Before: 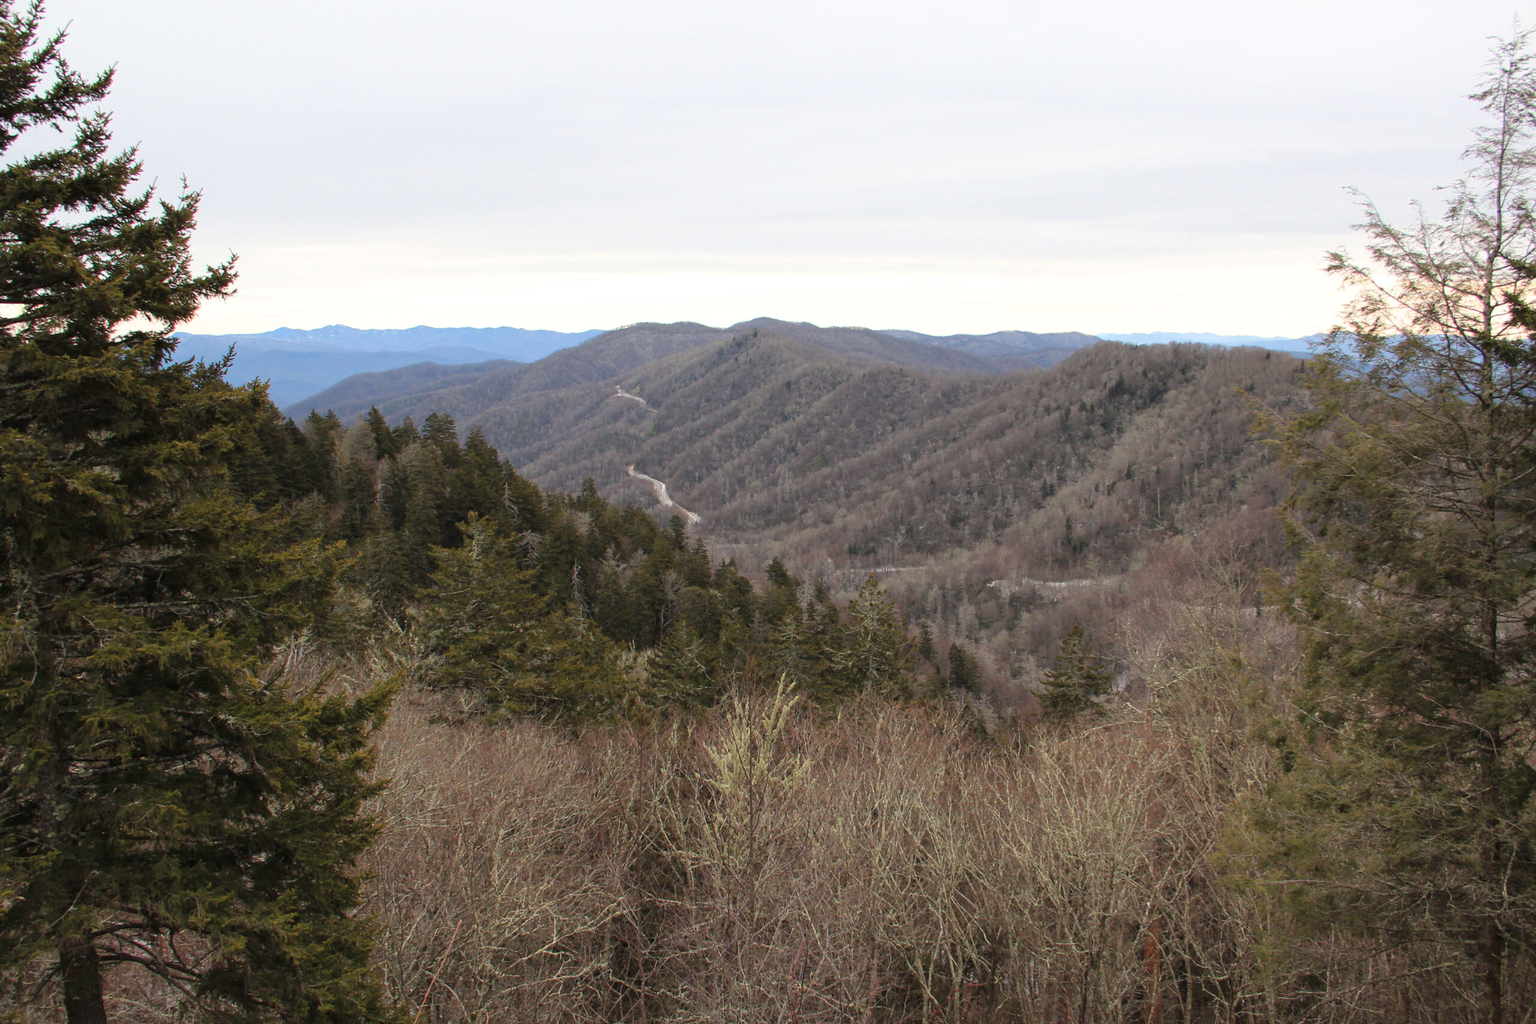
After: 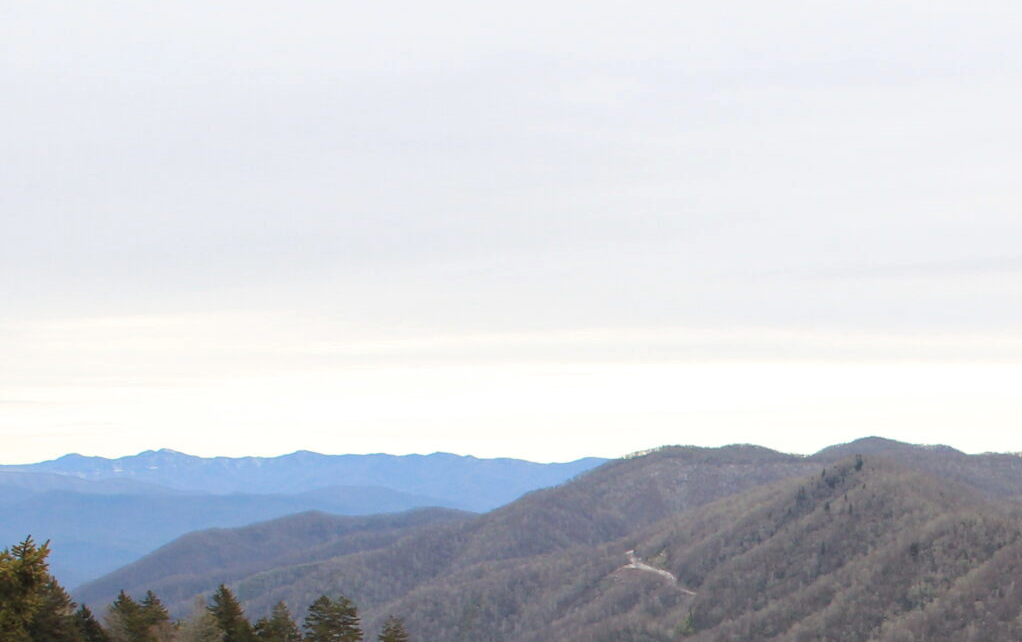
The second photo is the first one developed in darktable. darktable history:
shadows and highlights: shadows 25.6, highlights -23.46
crop: left 15.66%, top 5.44%, right 44.408%, bottom 56.898%
